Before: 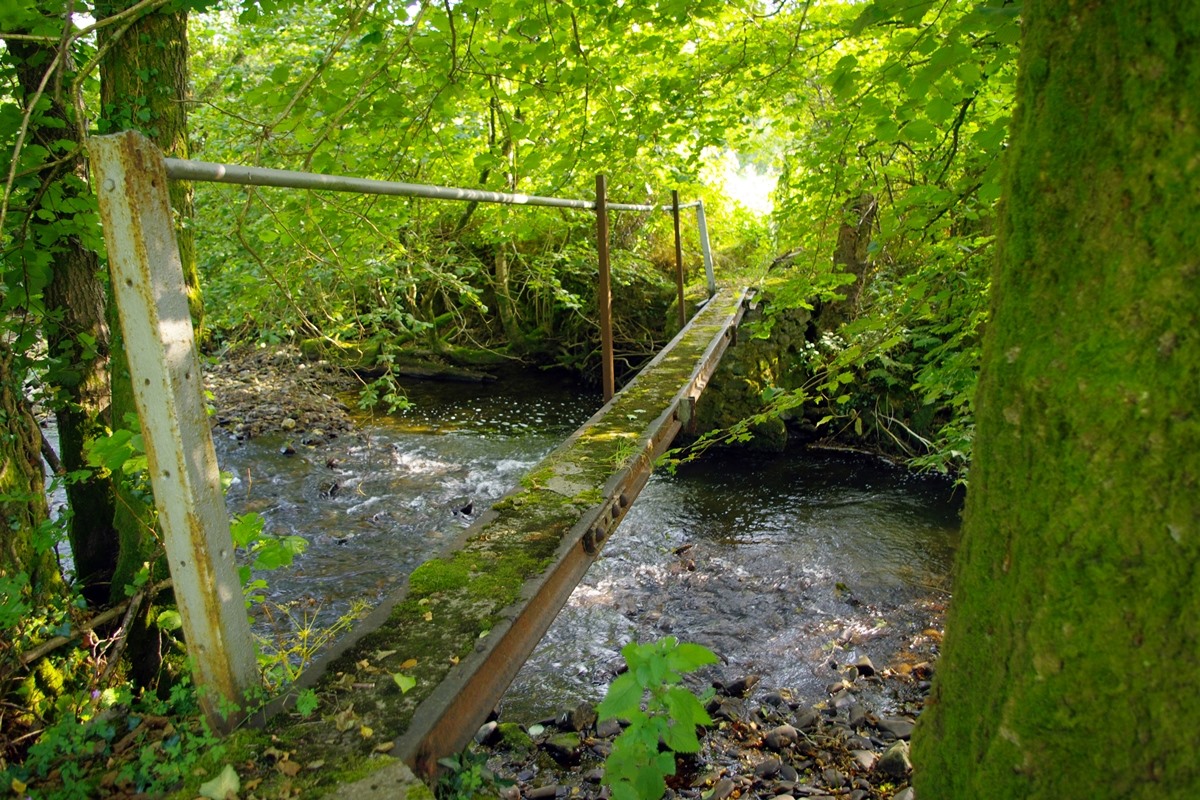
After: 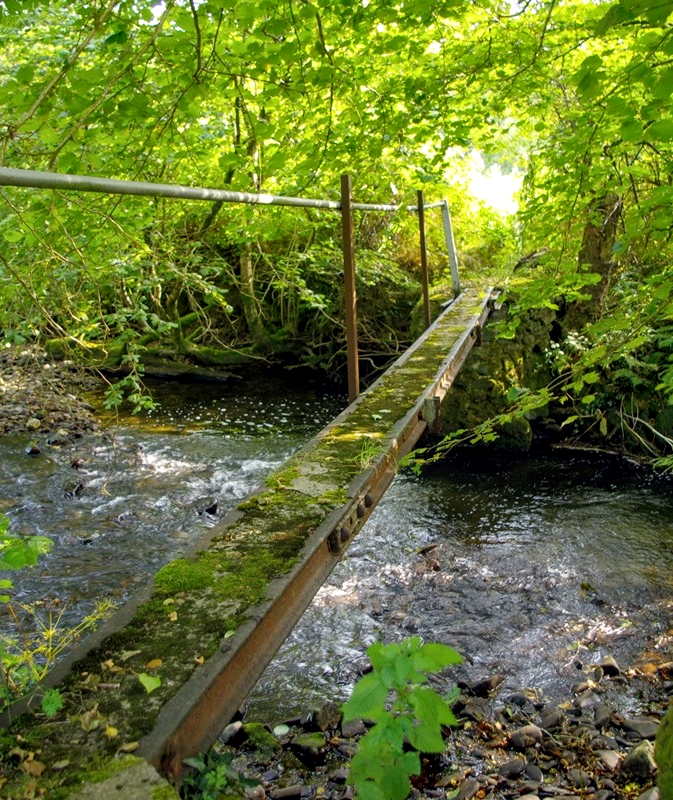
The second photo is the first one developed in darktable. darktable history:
crop: left 21.328%, right 22.514%
local contrast: on, module defaults
